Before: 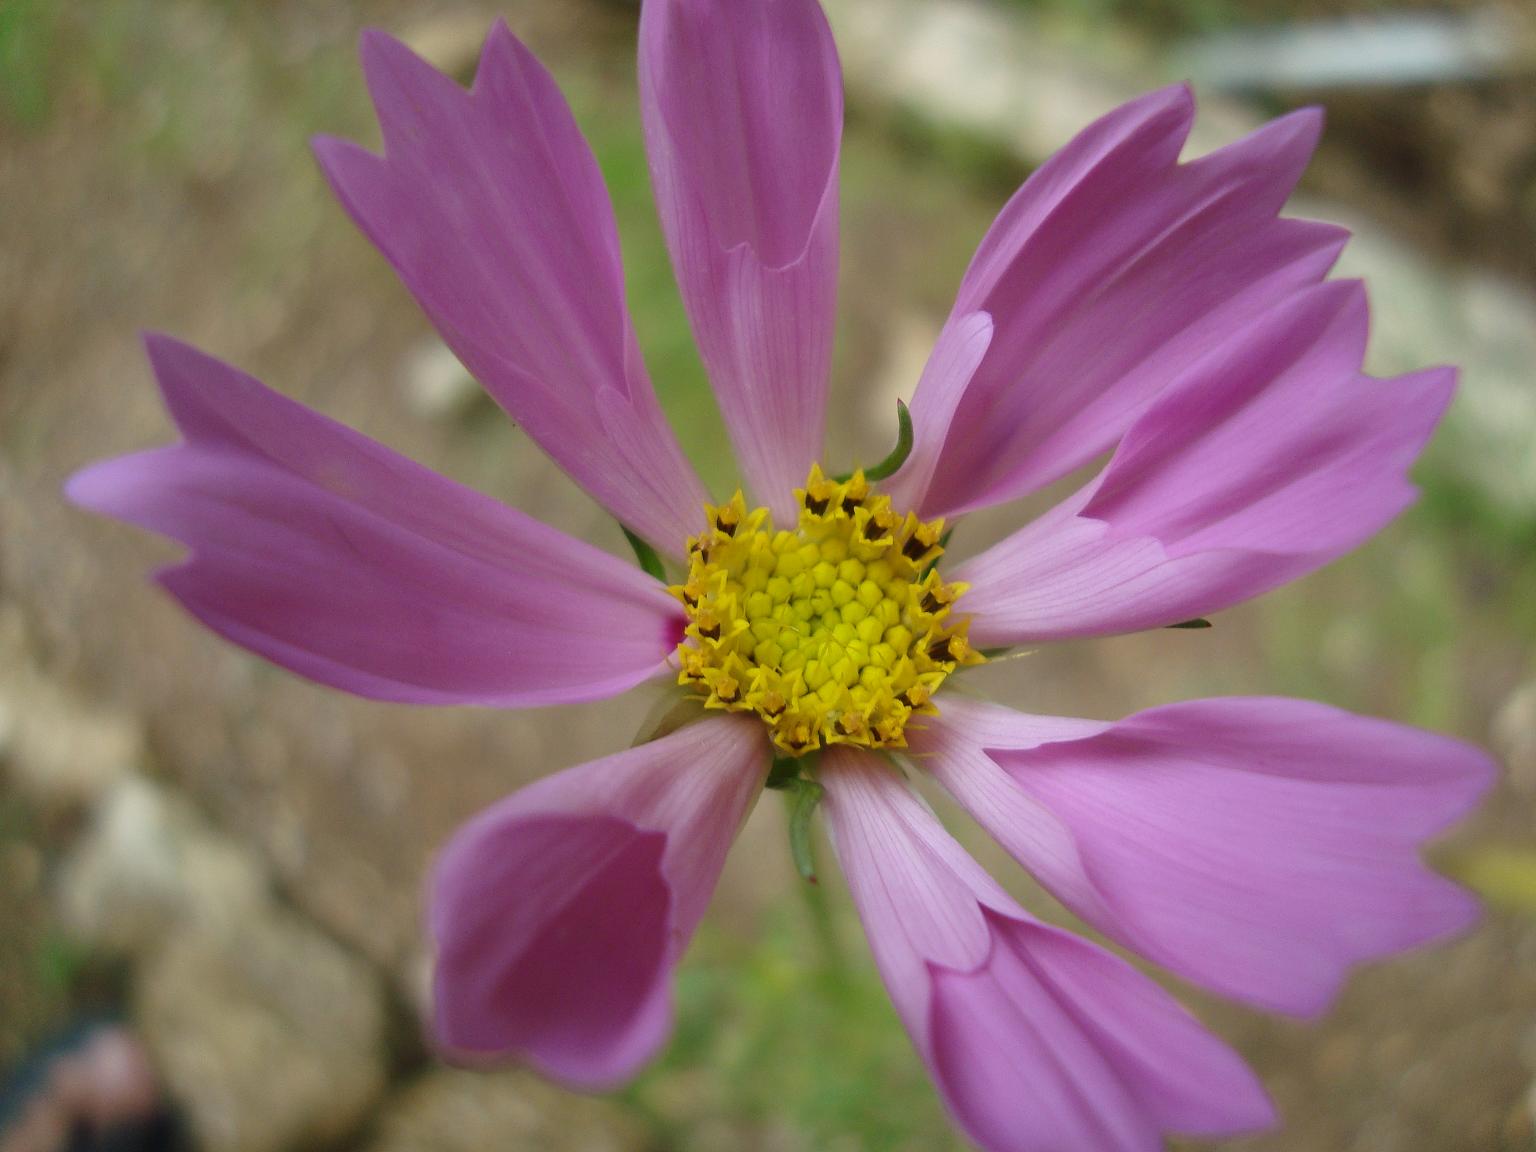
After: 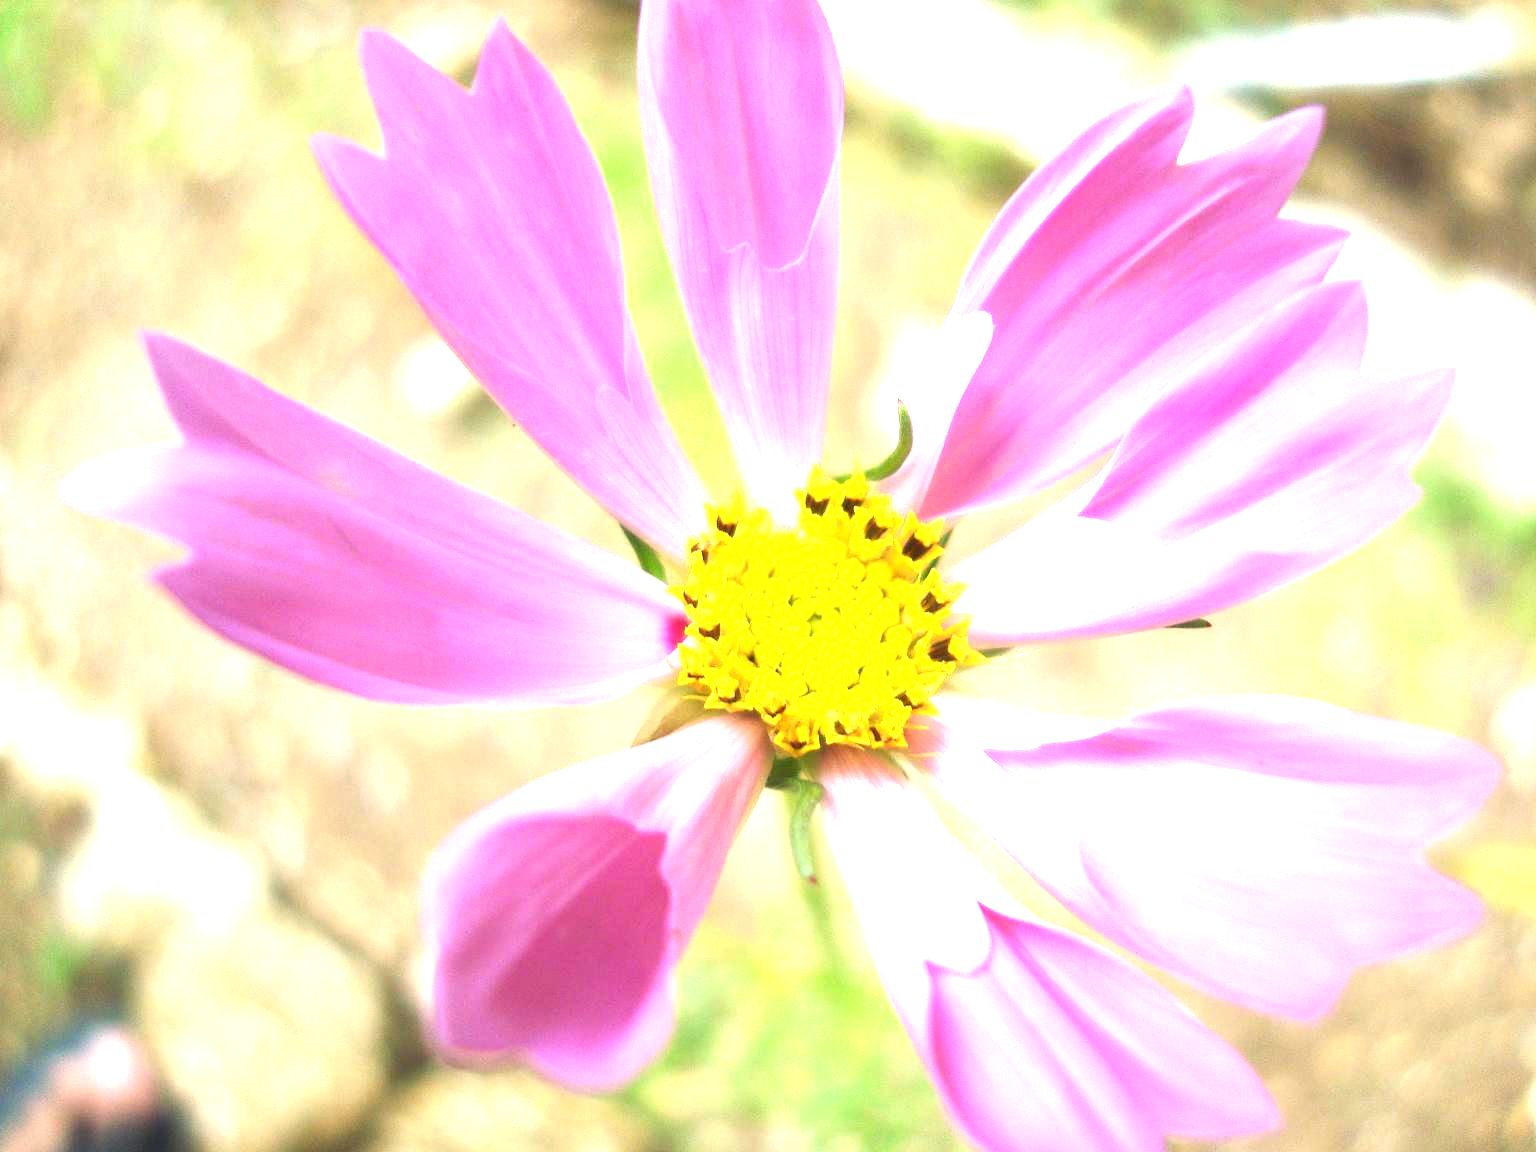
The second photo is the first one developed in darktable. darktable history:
exposure: black level correction 0, exposure 2.369 EV, compensate highlight preservation false
